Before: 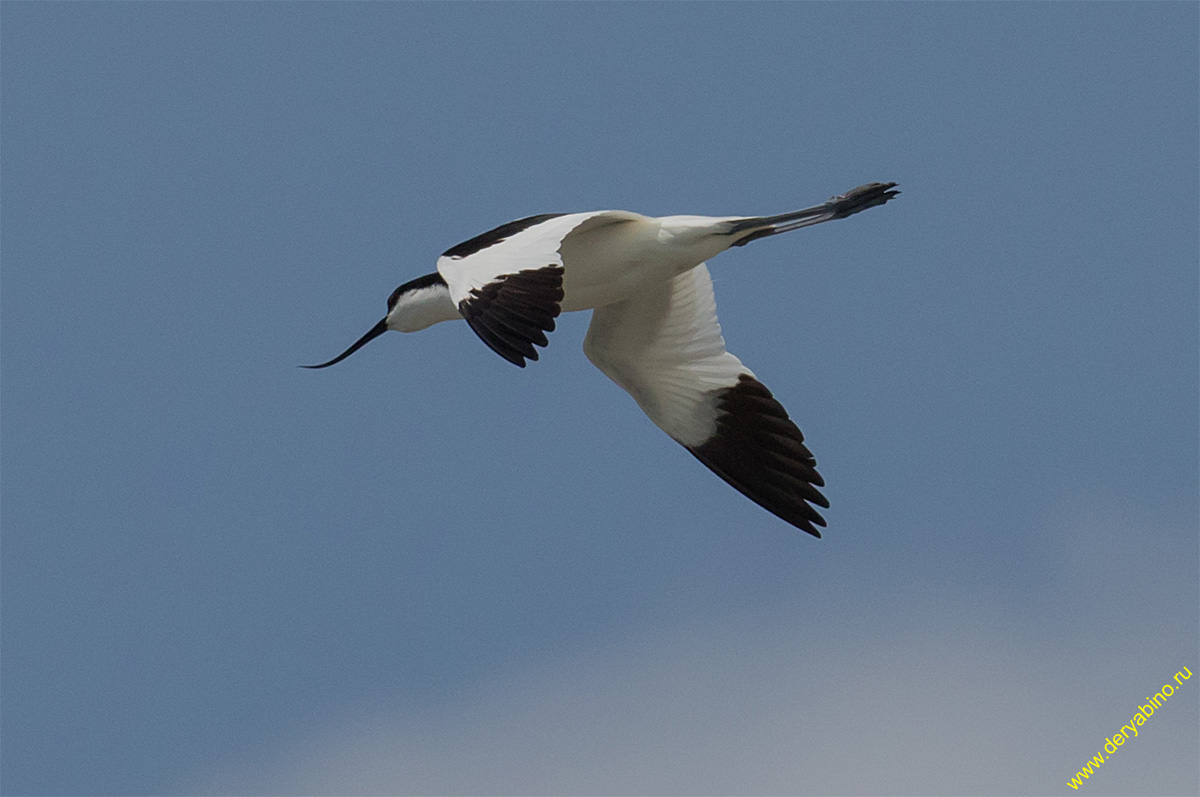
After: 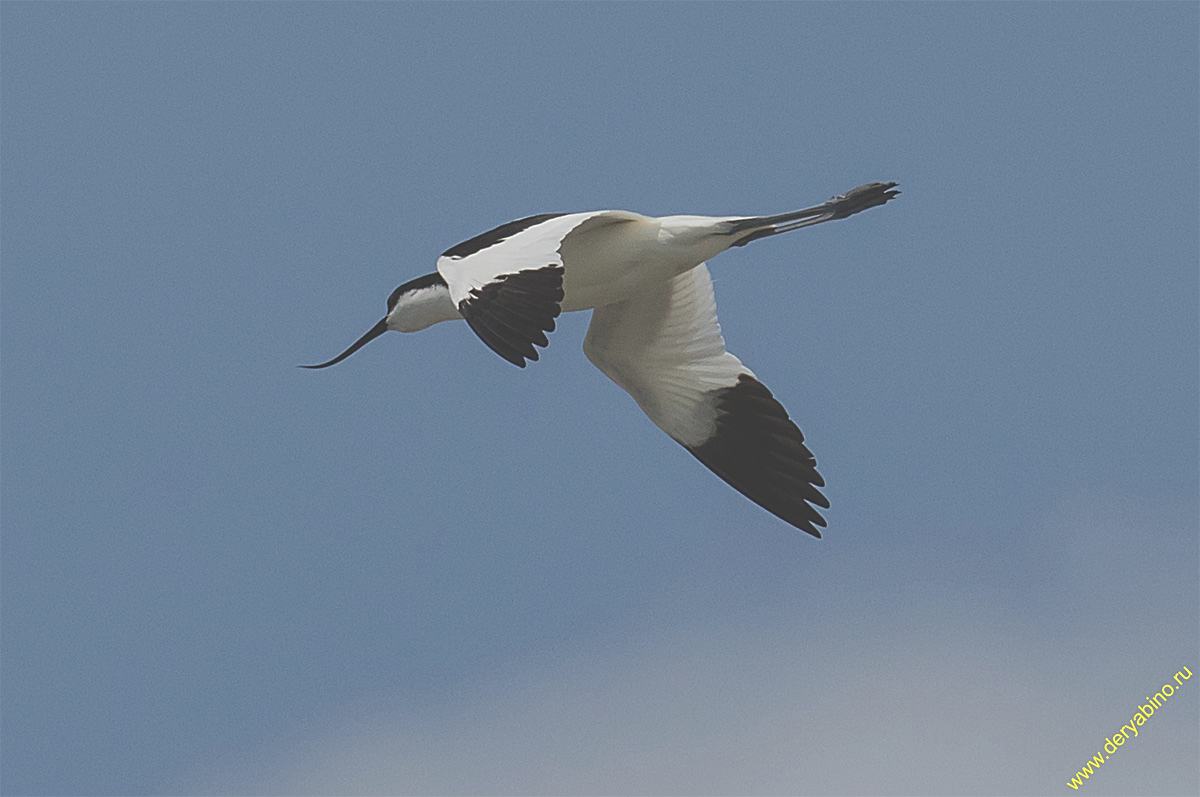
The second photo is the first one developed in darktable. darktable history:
sharpen: on, module defaults
exposure: black level correction -0.039, exposure 0.061 EV, compensate highlight preservation false
tone equalizer: edges refinement/feathering 500, mask exposure compensation -1.57 EV, preserve details no
